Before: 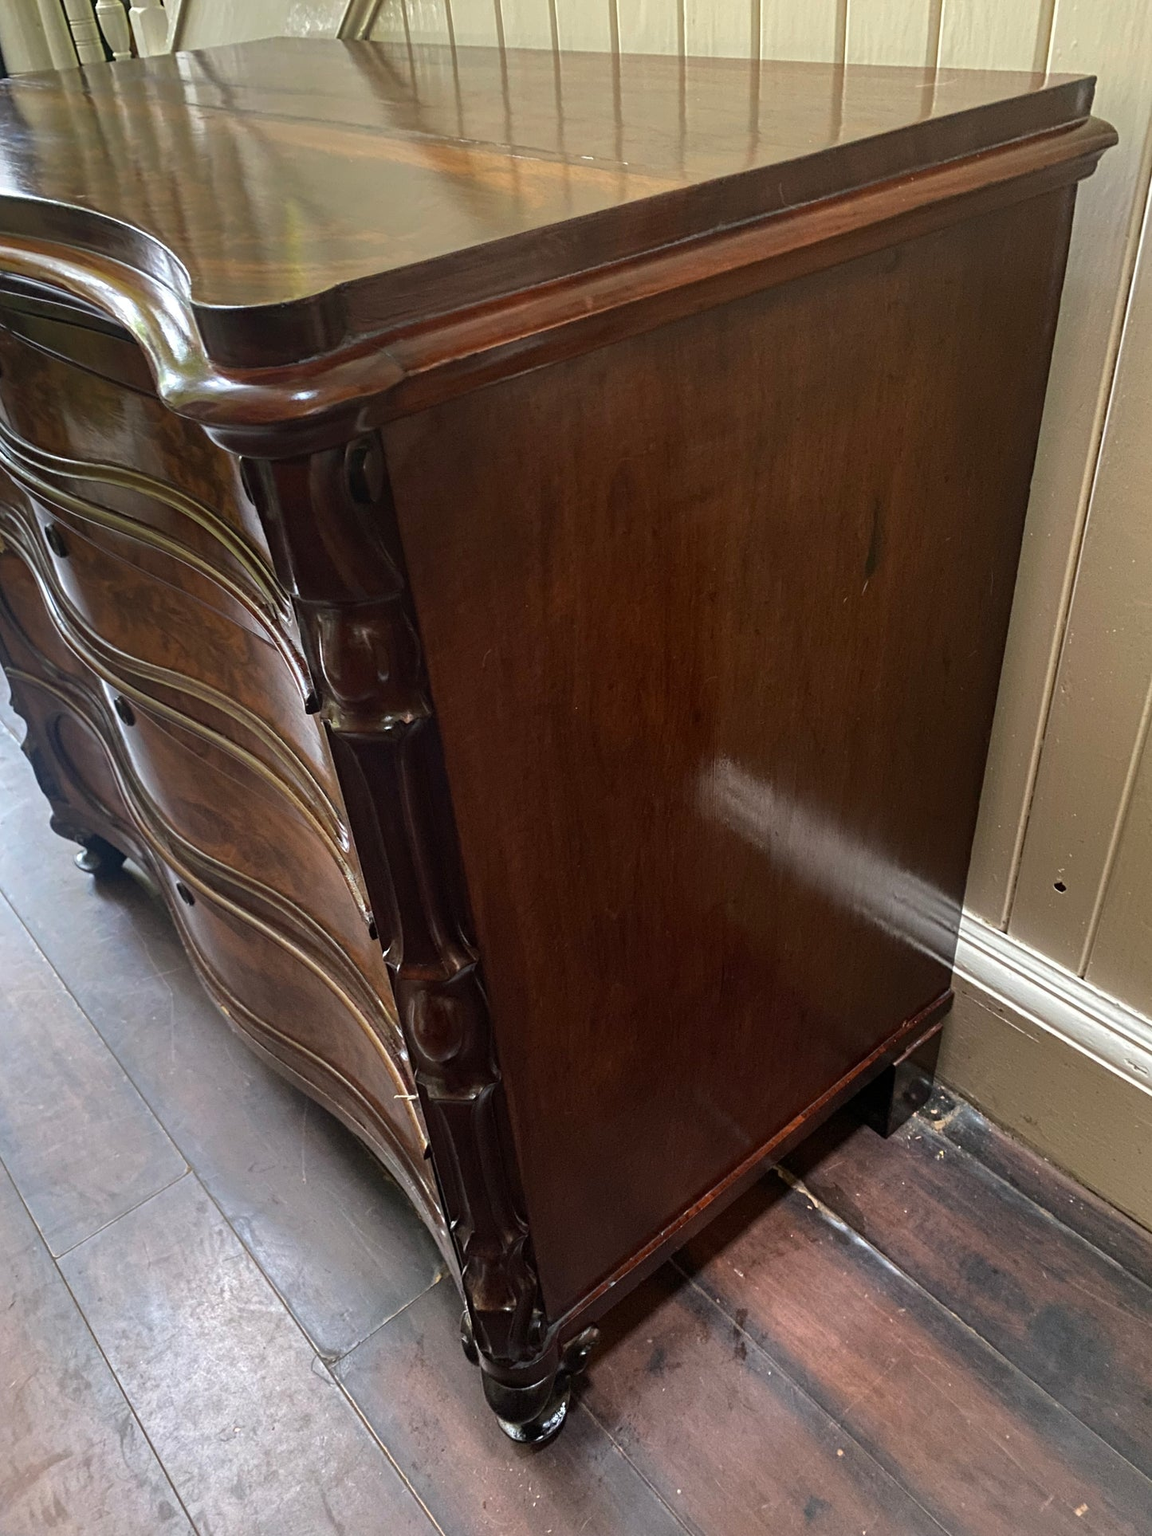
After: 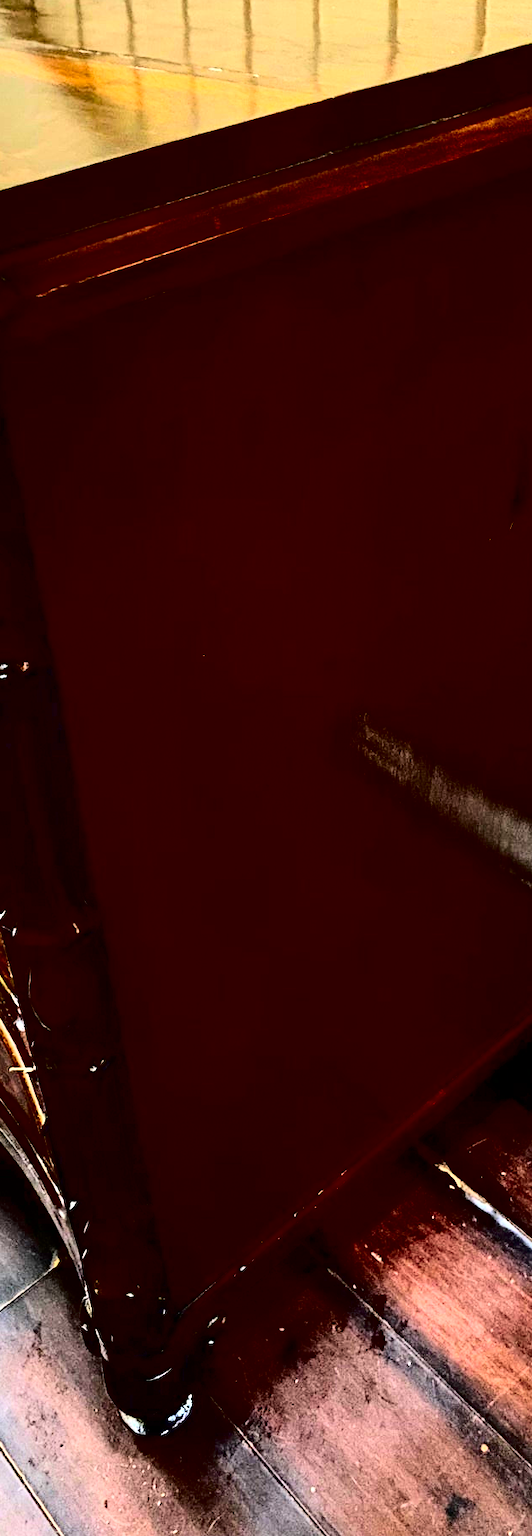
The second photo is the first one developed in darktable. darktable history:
crop: left 33.452%, top 6.025%, right 23.155%
exposure: exposure 0.6 EV, compensate highlight preservation false
contrast brightness saturation: contrast 0.77, brightness -1, saturation 1
